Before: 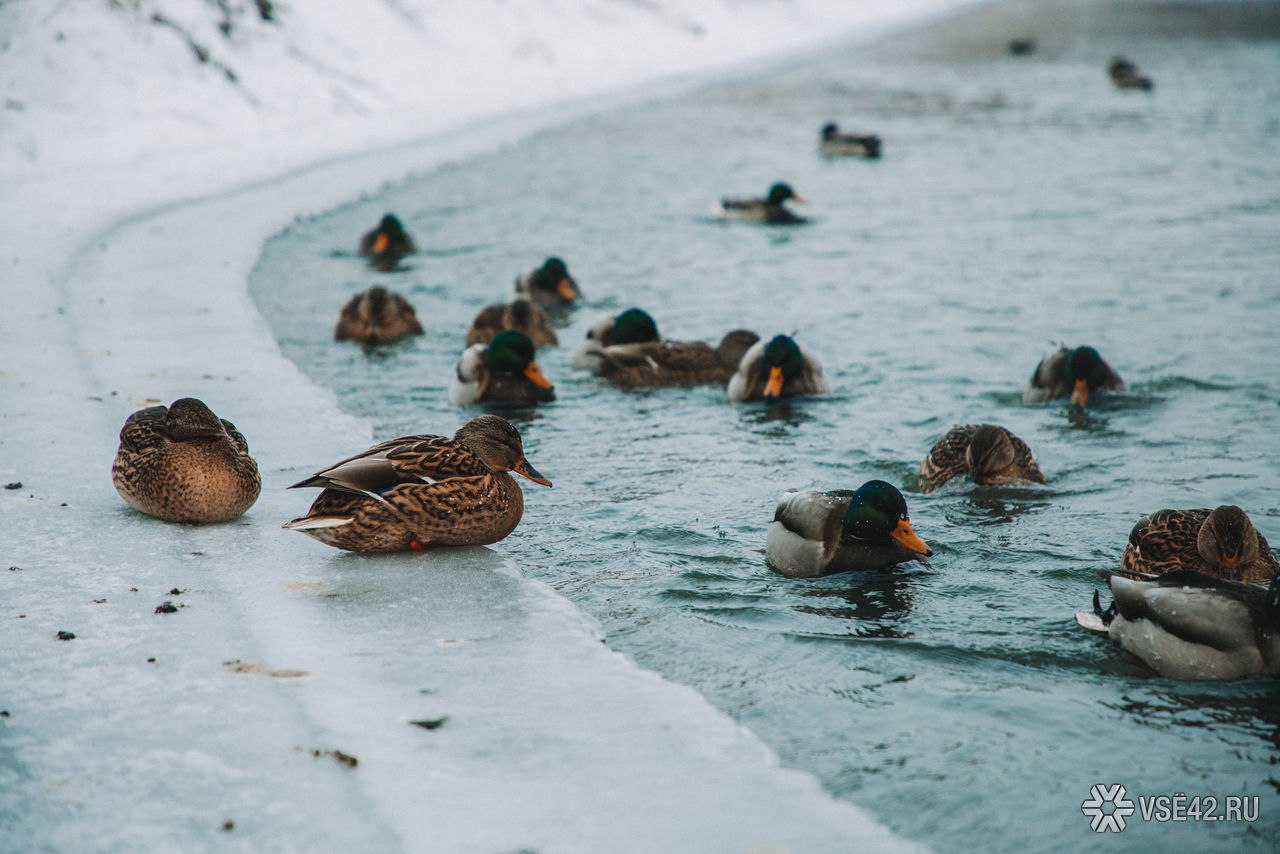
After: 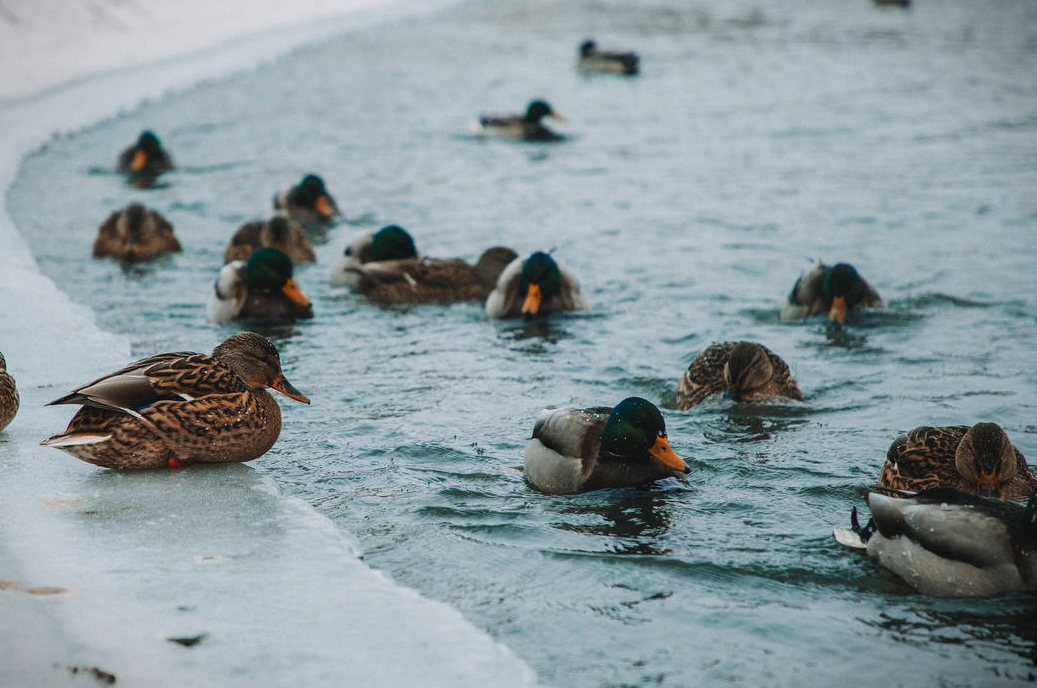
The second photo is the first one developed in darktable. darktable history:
crop: left 18.93%, top 9.821%, right 0%, bottom 9.584%
vignetting: fall-off start 100.1%, width/height ratio 1.323, unbound false
